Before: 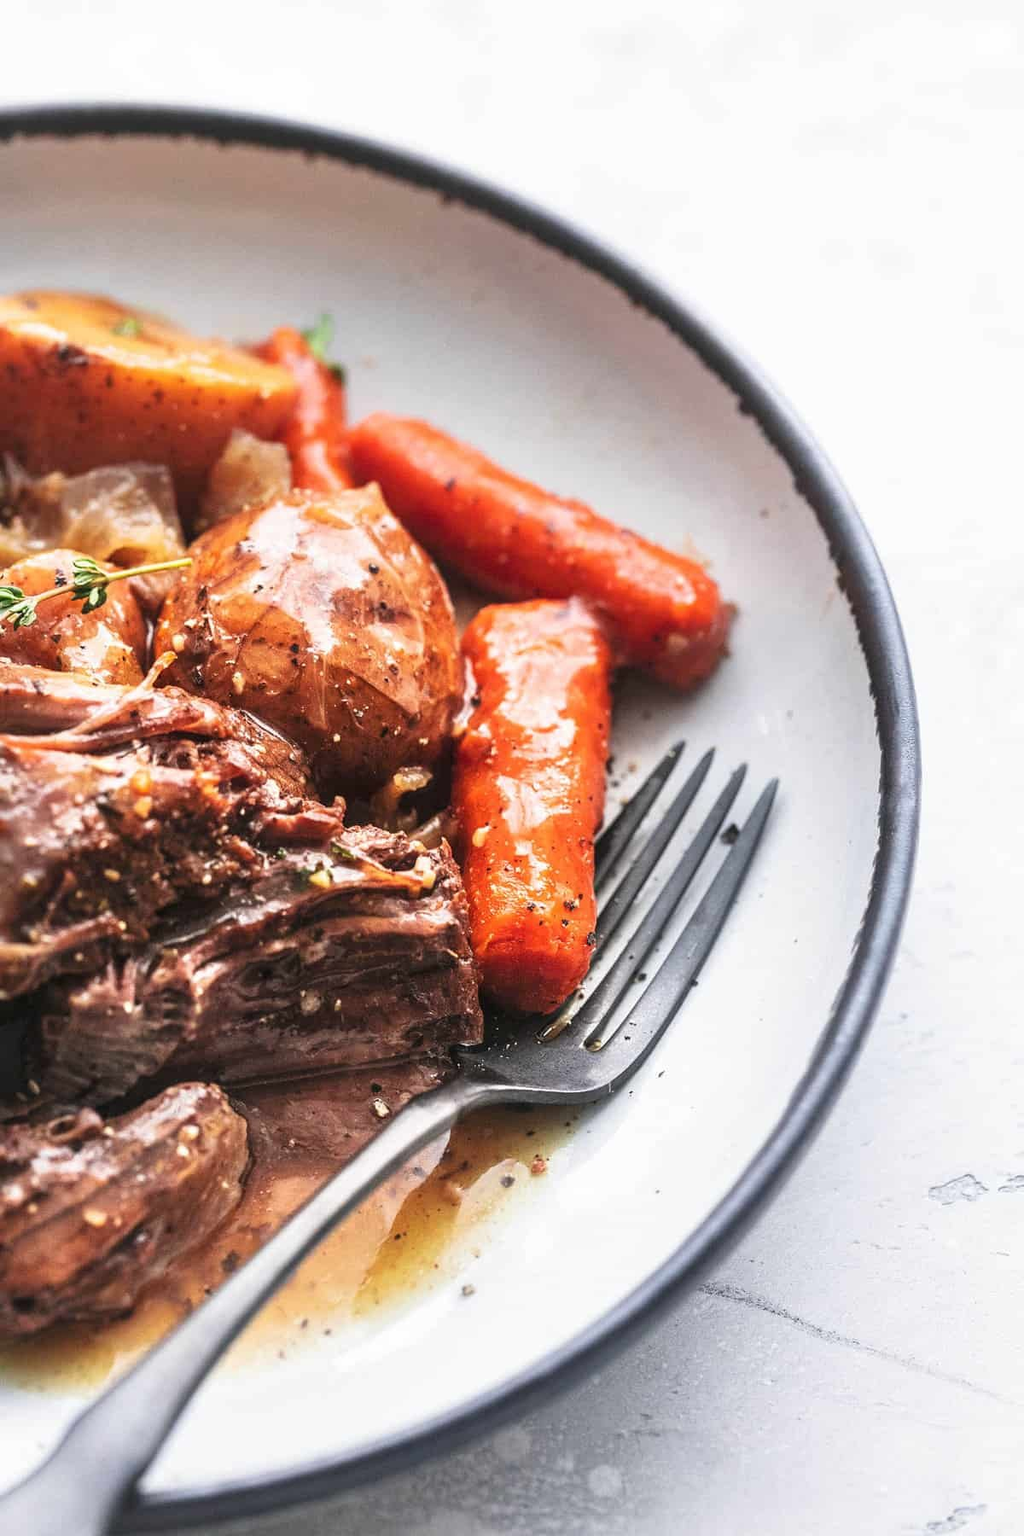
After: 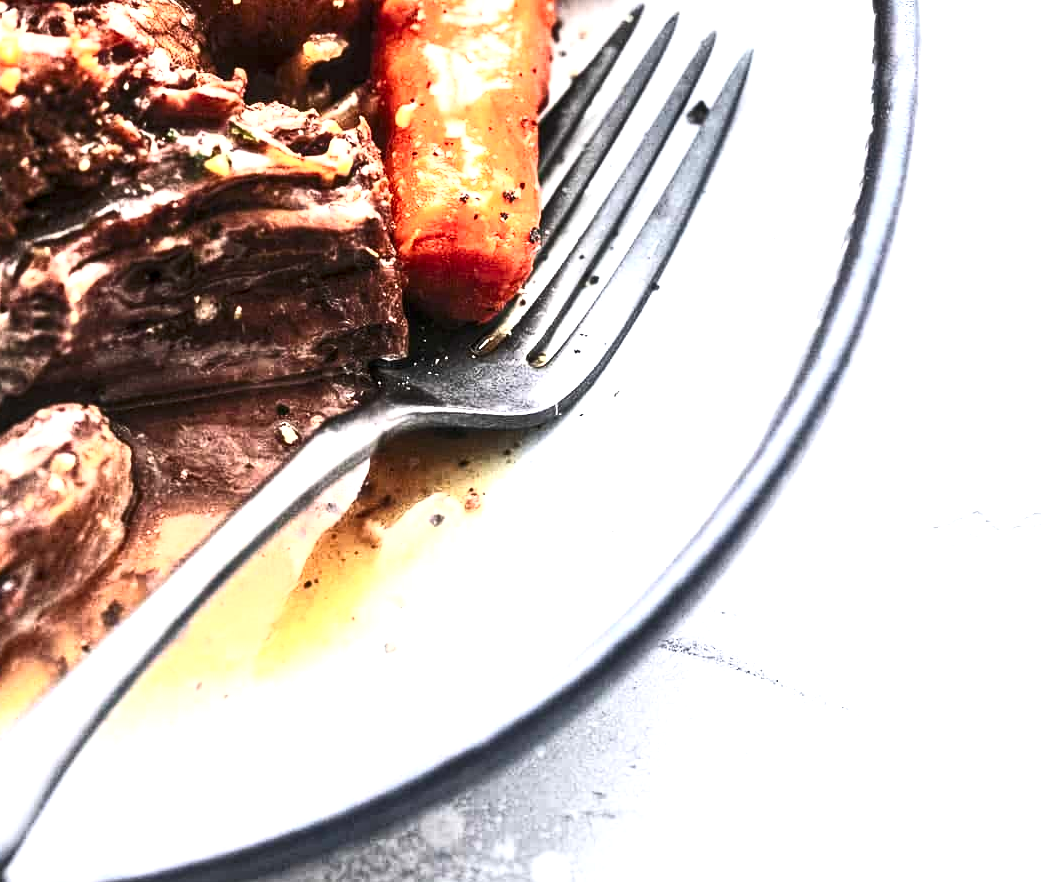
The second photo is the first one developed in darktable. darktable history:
crop and rotate: left 13.238%, top 48.068%, bottom 2.909%
contrast brightness saturation: contrast 0.628, brightness 0.33, saturation 0.135
local contrast: highlights 94%, shadows 90%, detail 160%, midtone range 0.2
levels: levels [0.016, 0.484, 0.953]
